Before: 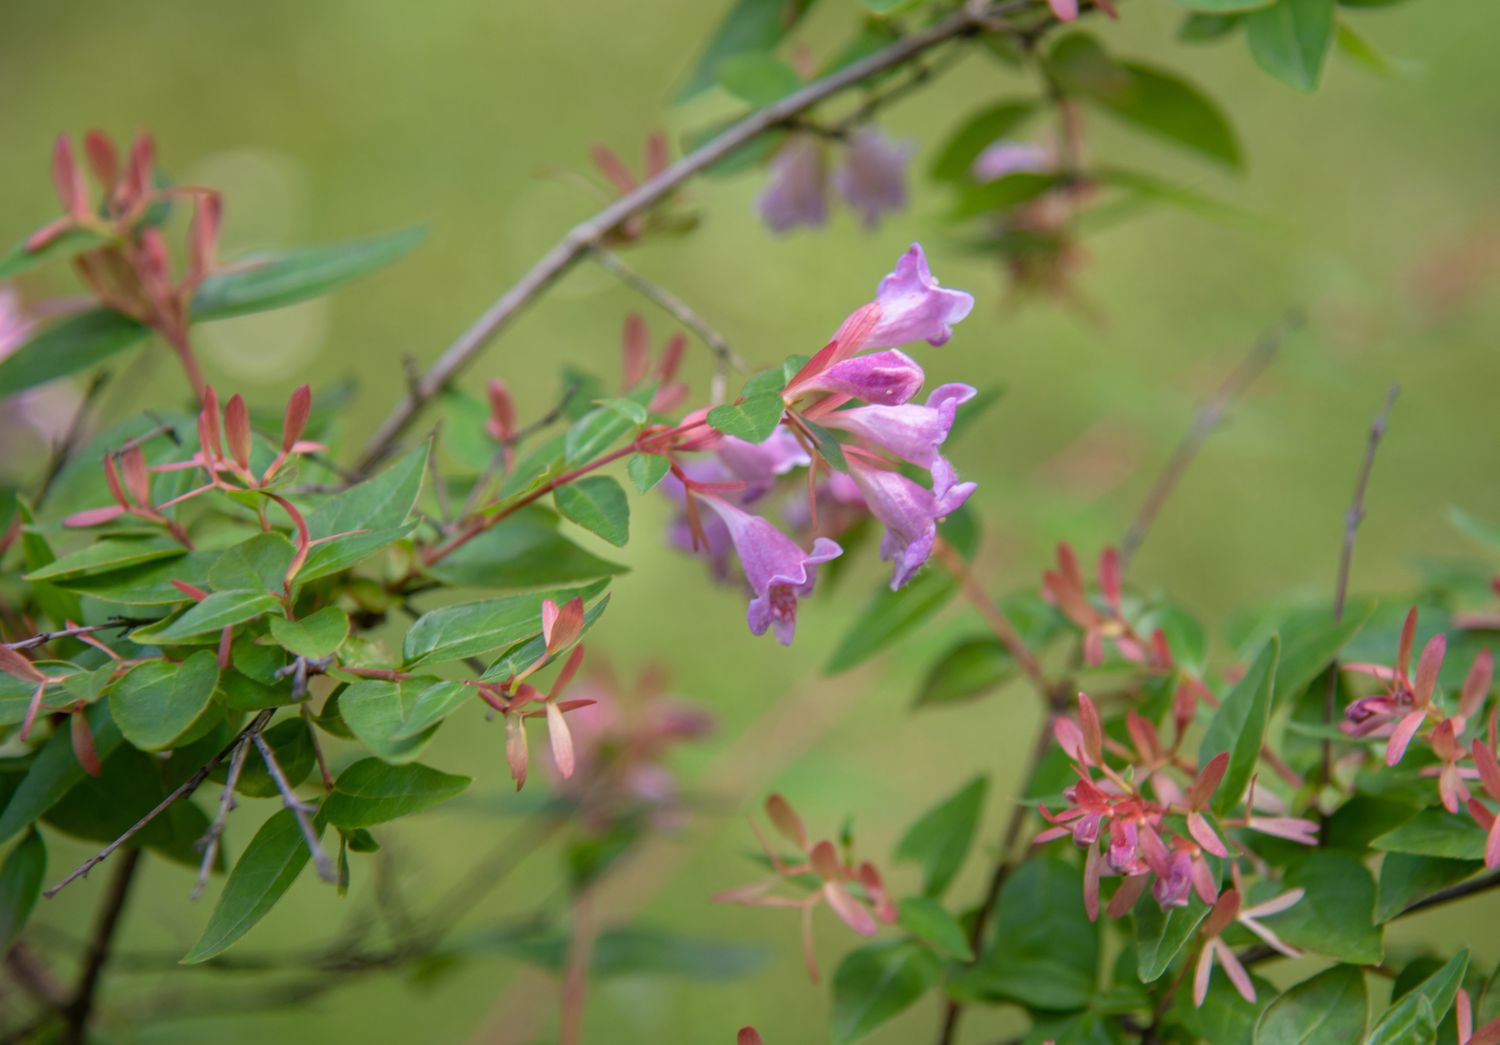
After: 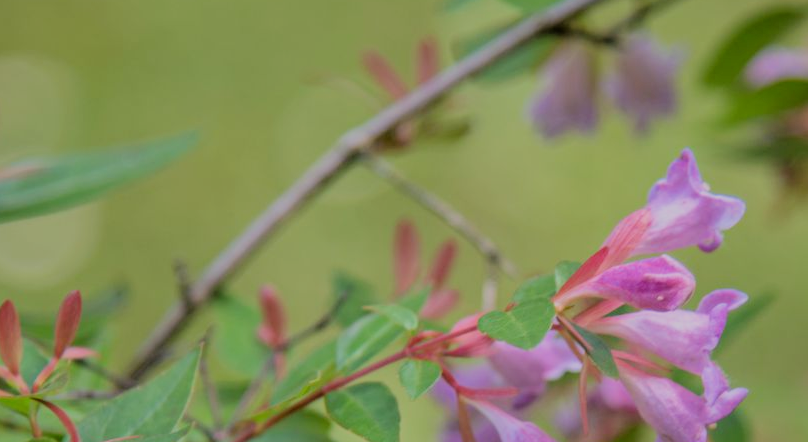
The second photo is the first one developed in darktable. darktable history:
crop: left 15.306%, top 9.065%, right 30.789%, bottom 48.638%
filmic rgb: black relative exposure -6.15 EV, white relative exposure 6.96 EV, hardness 2.23, color science v6 (2022)
local contrast: detail 110%
